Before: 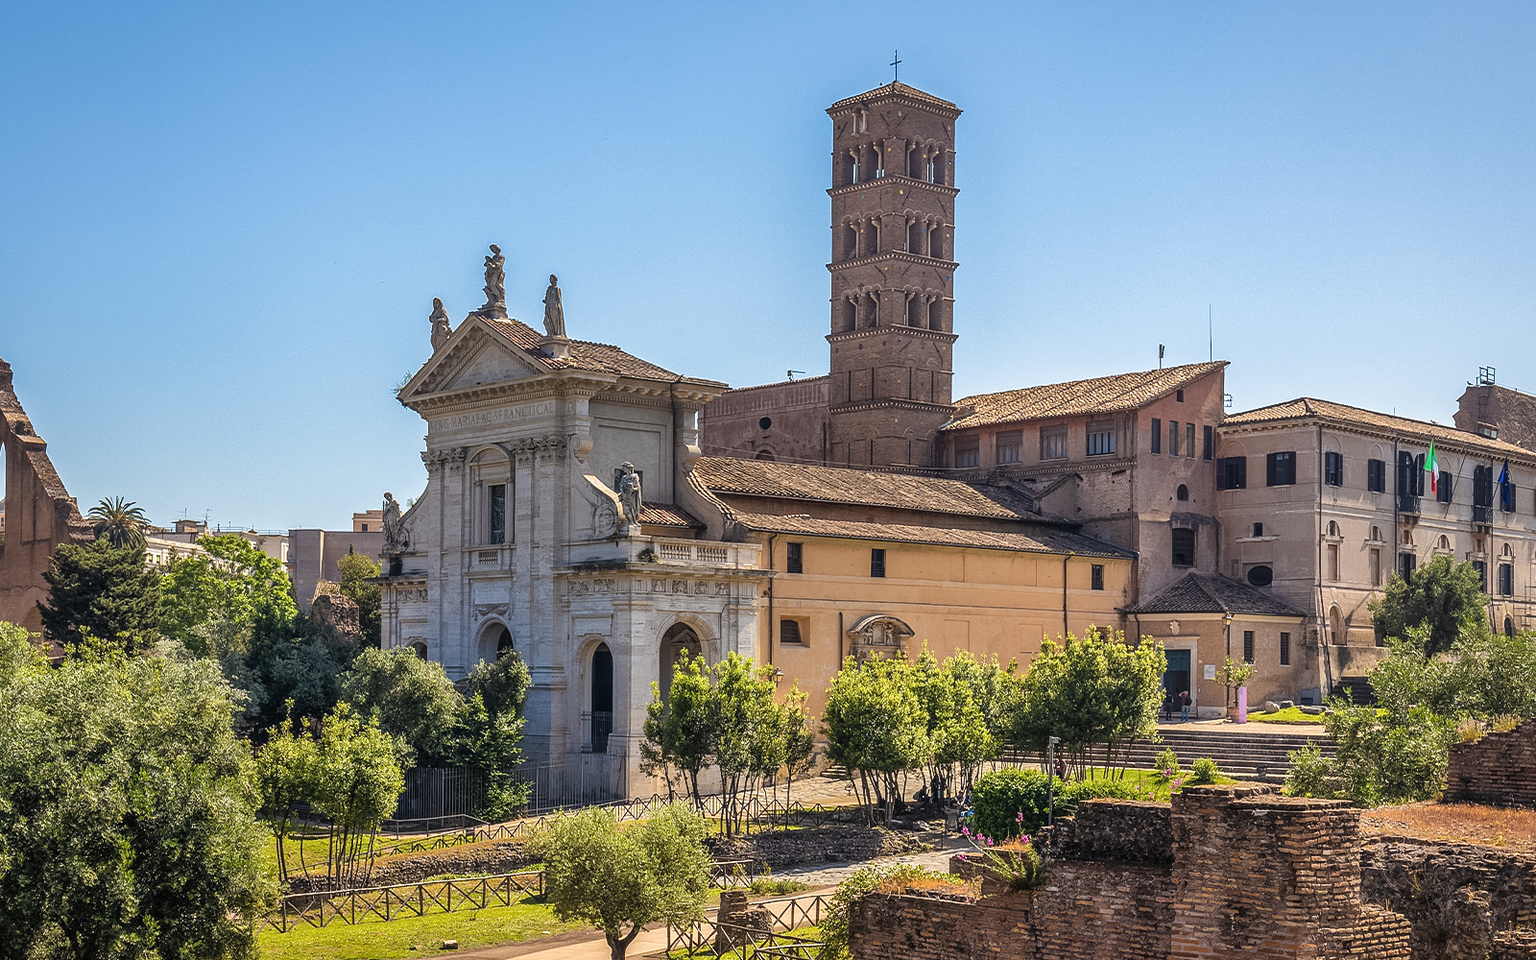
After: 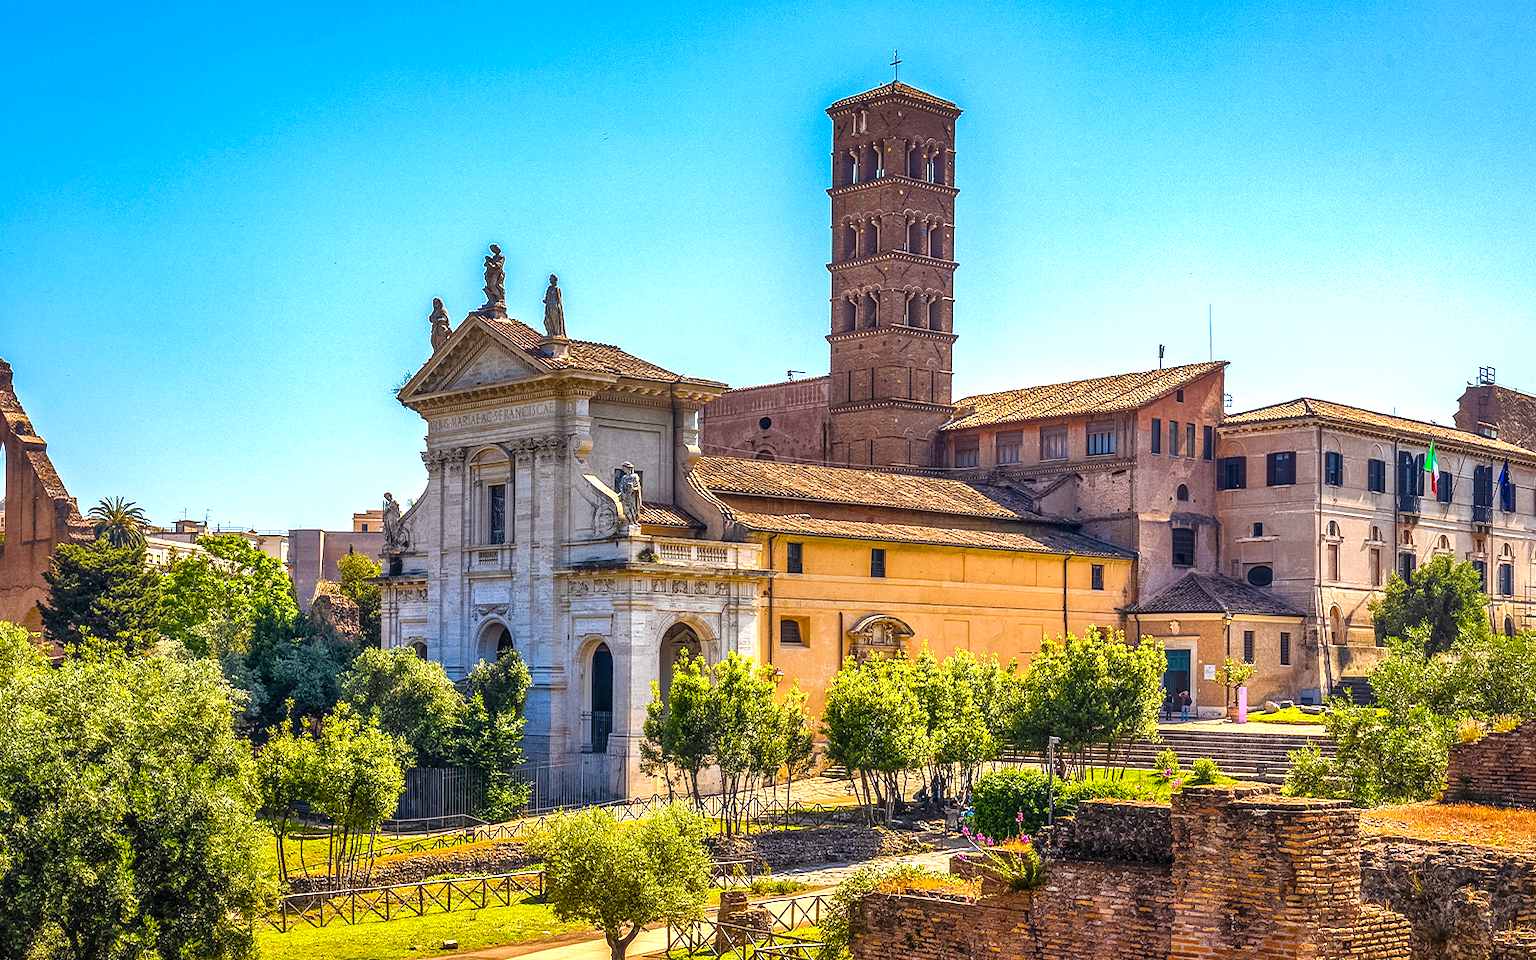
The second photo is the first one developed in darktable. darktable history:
color balance rgb: linear chroma grading › global chroma 25.342%, perceptual saturation grading › global saturation 20%, perceptual saturation grading › highlights -14.018%, perceptual saturation grading › shadows 49.443%, perceptual brilliance grading › global brilliance 18.182%
shadows and highlights: radius 135.56, soften with gaussian
base curve: curves: ch0 [(0, 0) (0.472, 0.508) (1, 1)]
local contrast: on, module defaults
